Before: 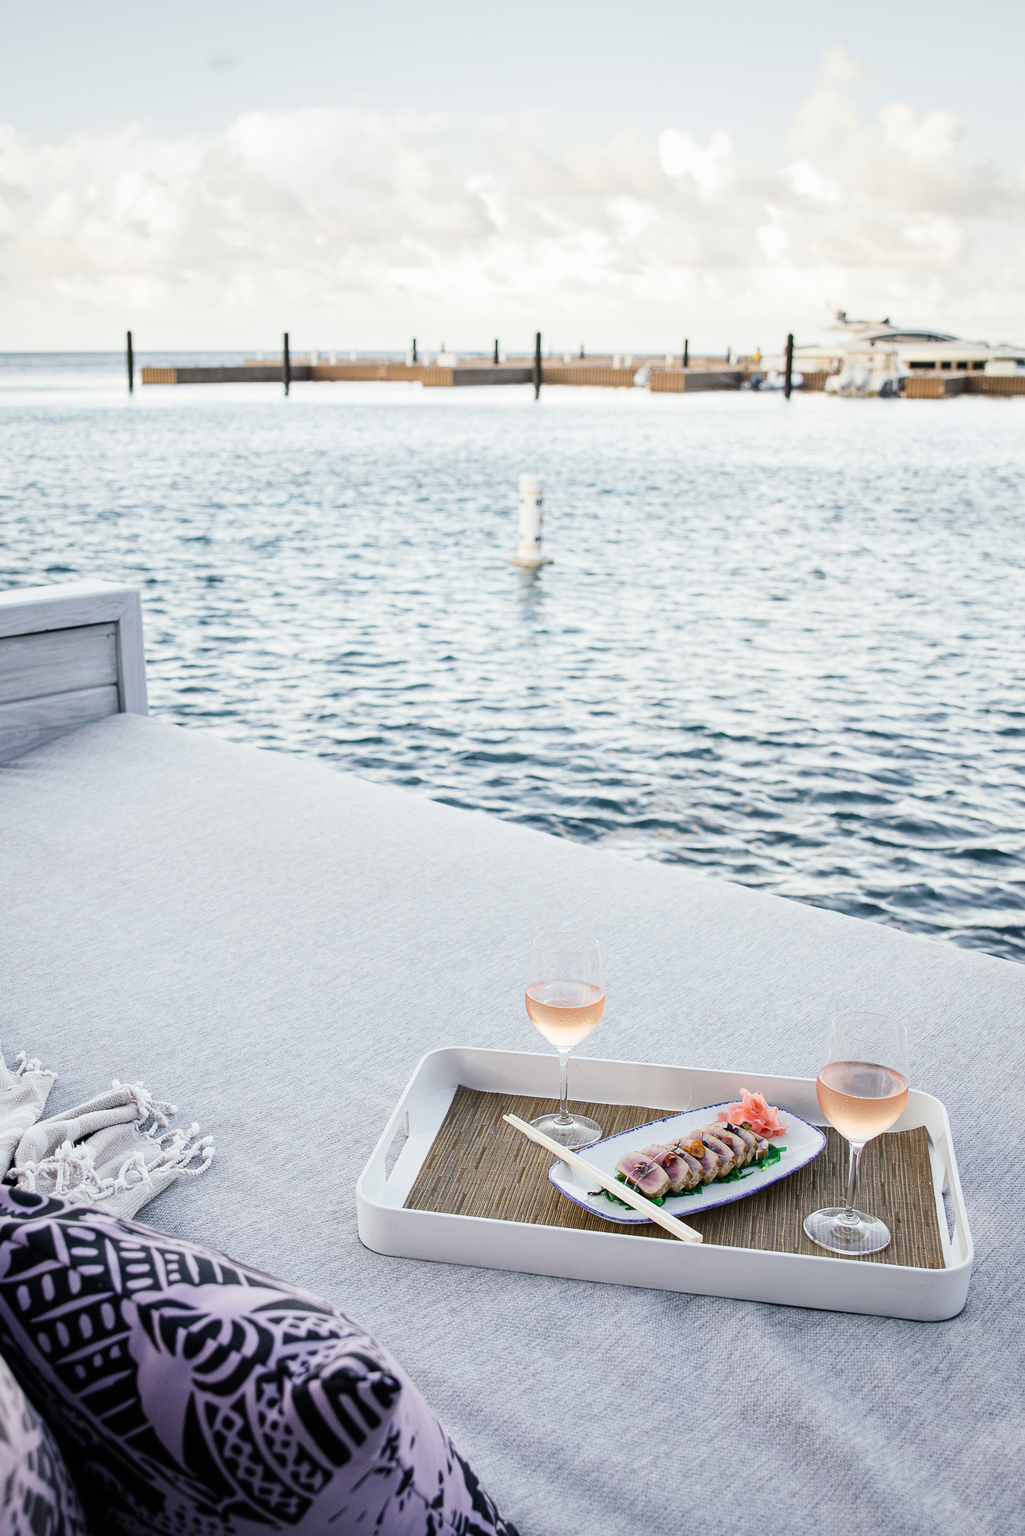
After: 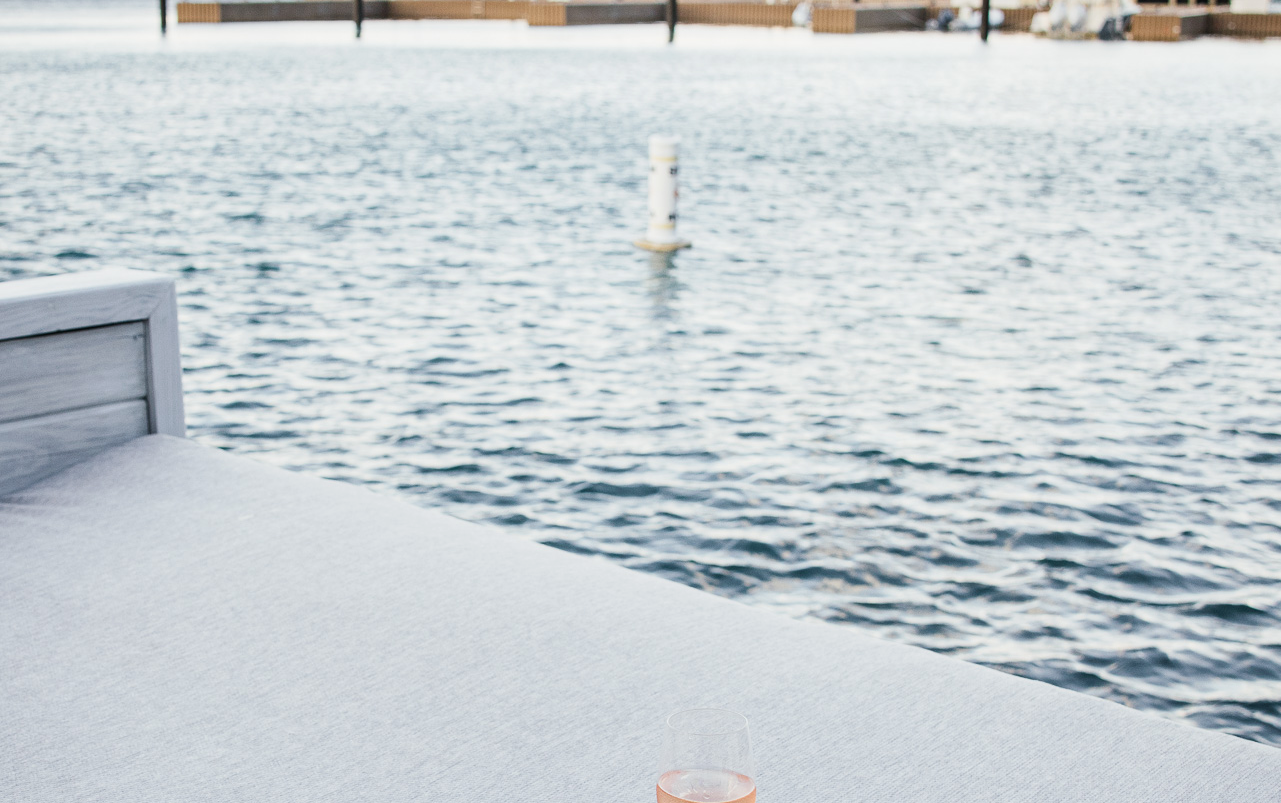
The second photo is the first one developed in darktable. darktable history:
crop and rotate: top 23.84%, bottom 34.294%
exposure: exposure -0.064 EV, compensate highlight preservation false
